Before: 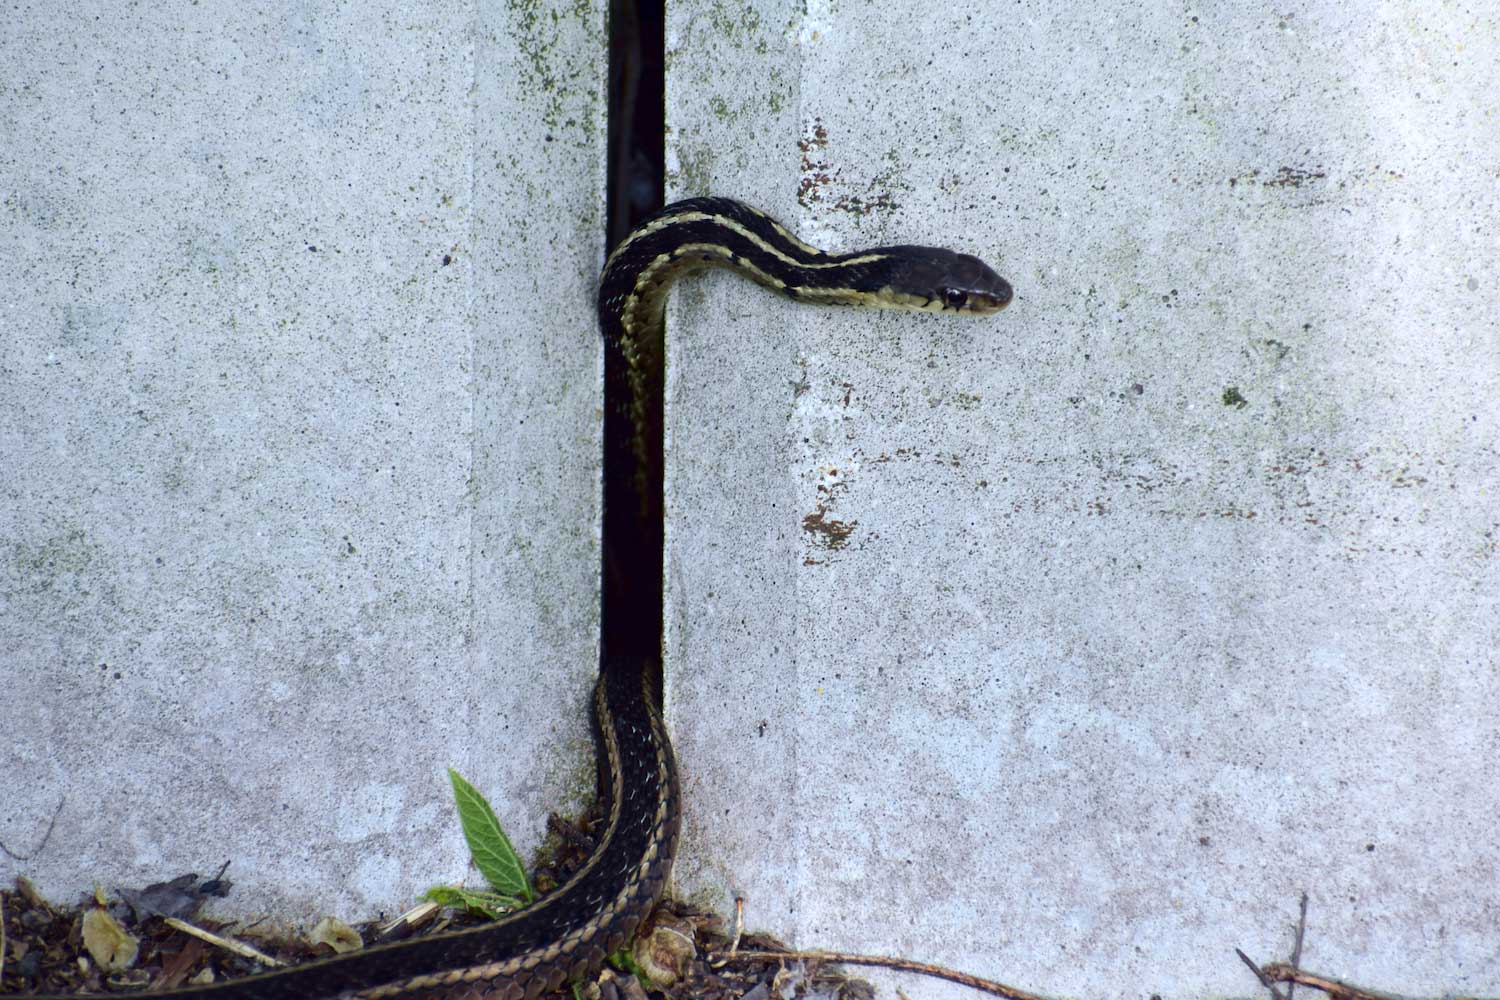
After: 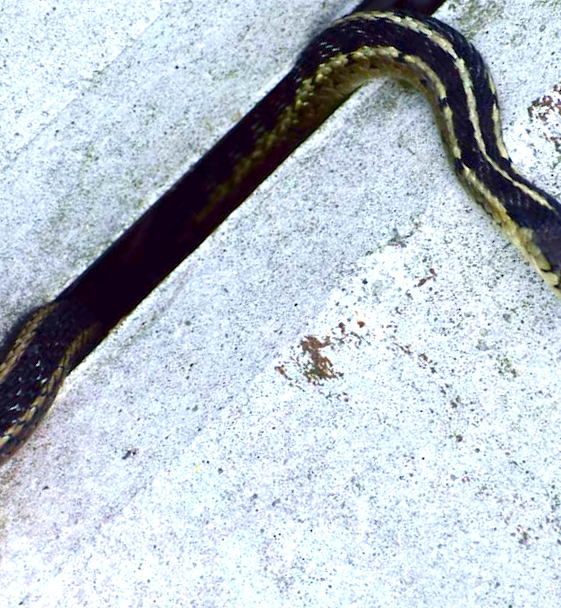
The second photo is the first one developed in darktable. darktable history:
crop and rotate: angle -45.11°, top 16.623%, right 0.816%, bottom 11.711%
exposure: black level correction 0, exposure 0.694 EV, compensate exposure bias true, compensate highlight preservation false
color balance rgb: perceptual saturation grading › global saturation 20%, perceptual saturation grading › highlights -25.137%, perceptual saturation grading › shadows 25.968%, global vibrance 20%
